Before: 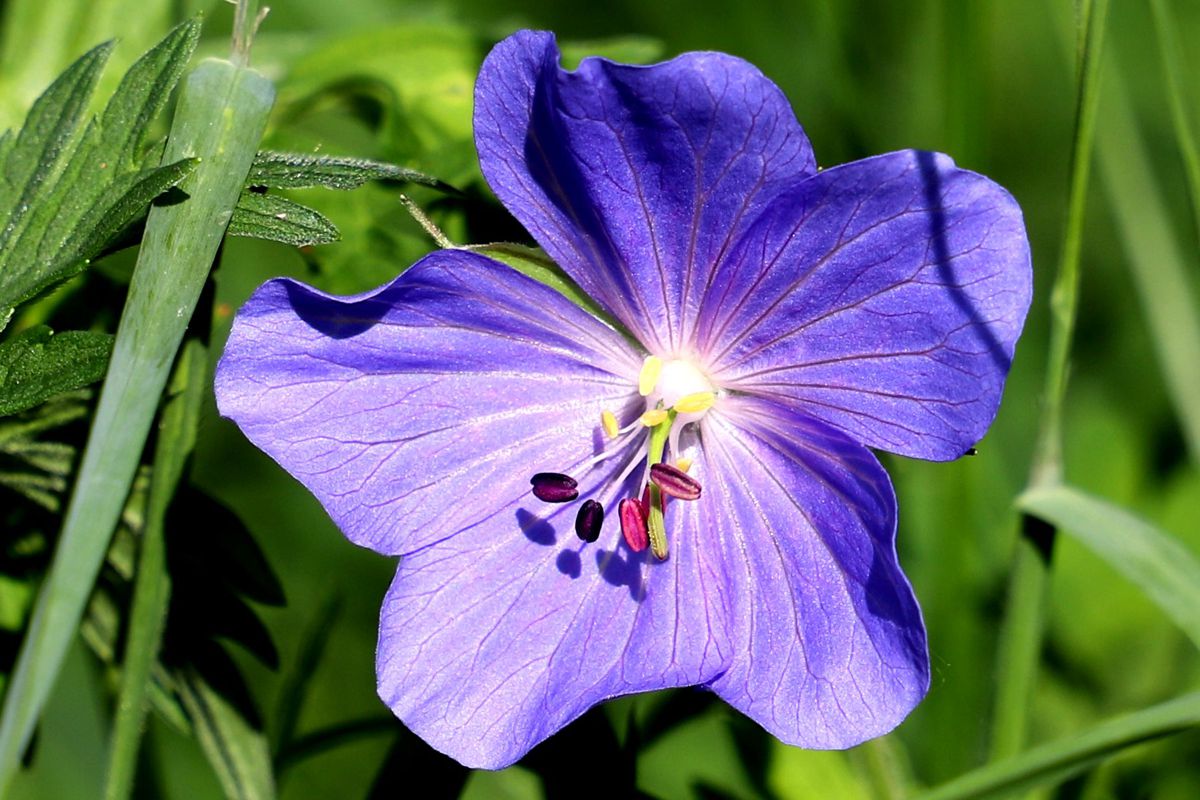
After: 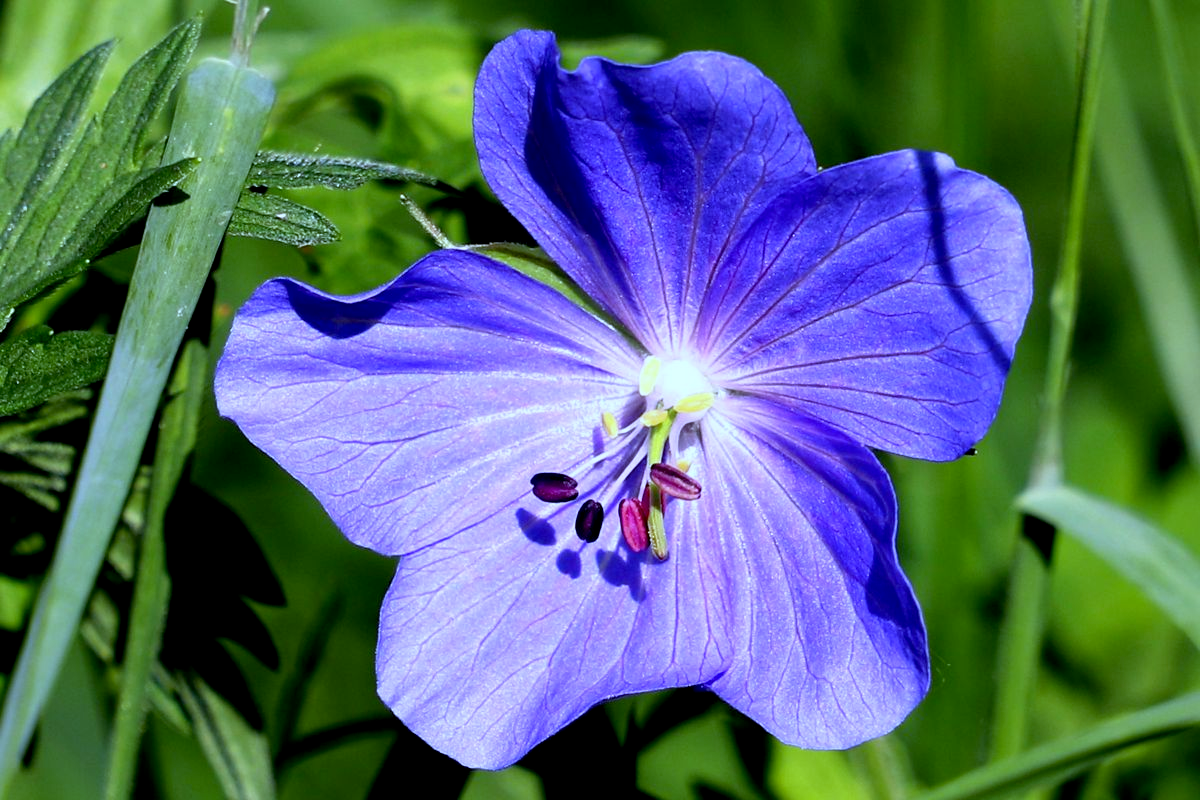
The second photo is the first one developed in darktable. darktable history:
exposure: black level correction 0.005, exposure 0.001 EV, compensate highlight preservation false
white balance: red 0.871, blue 1.249
